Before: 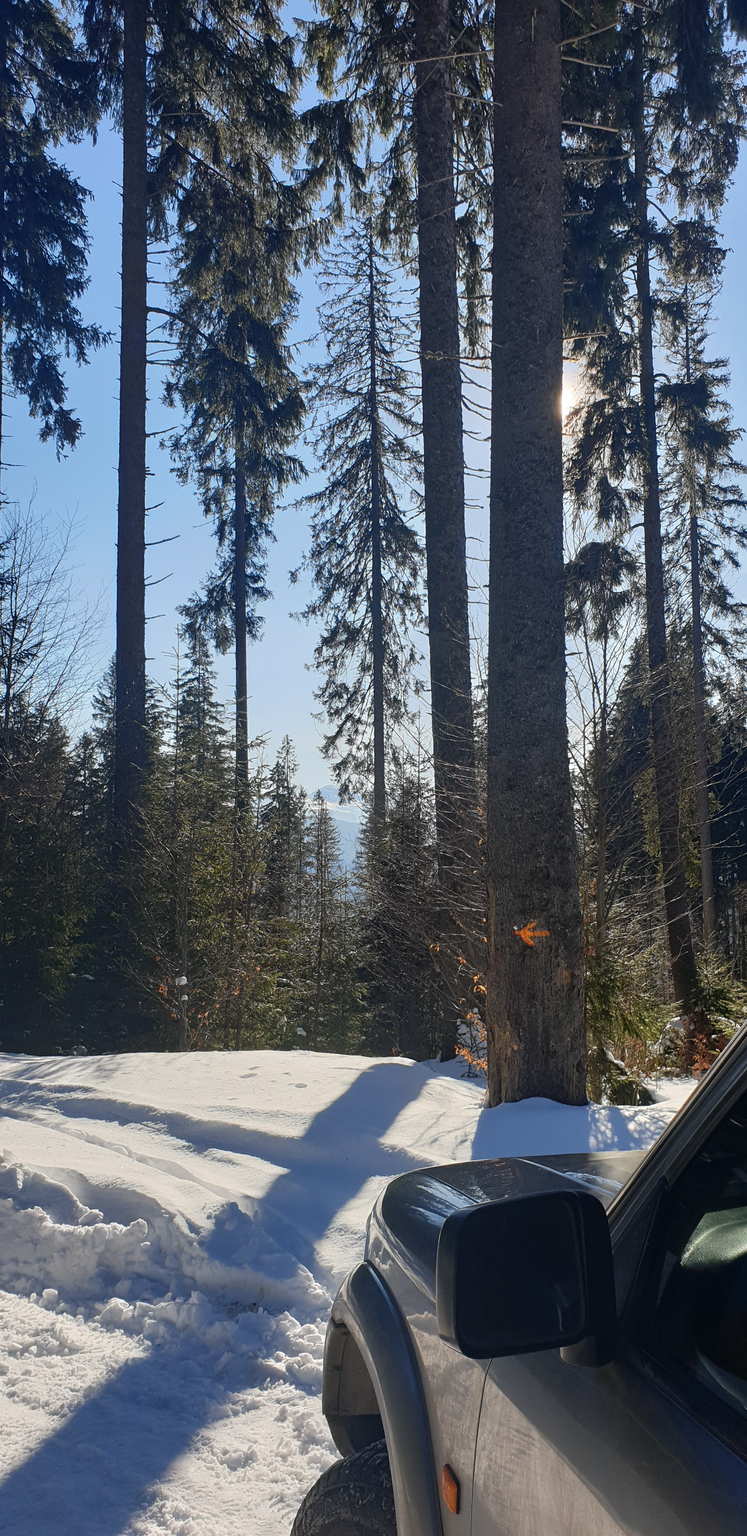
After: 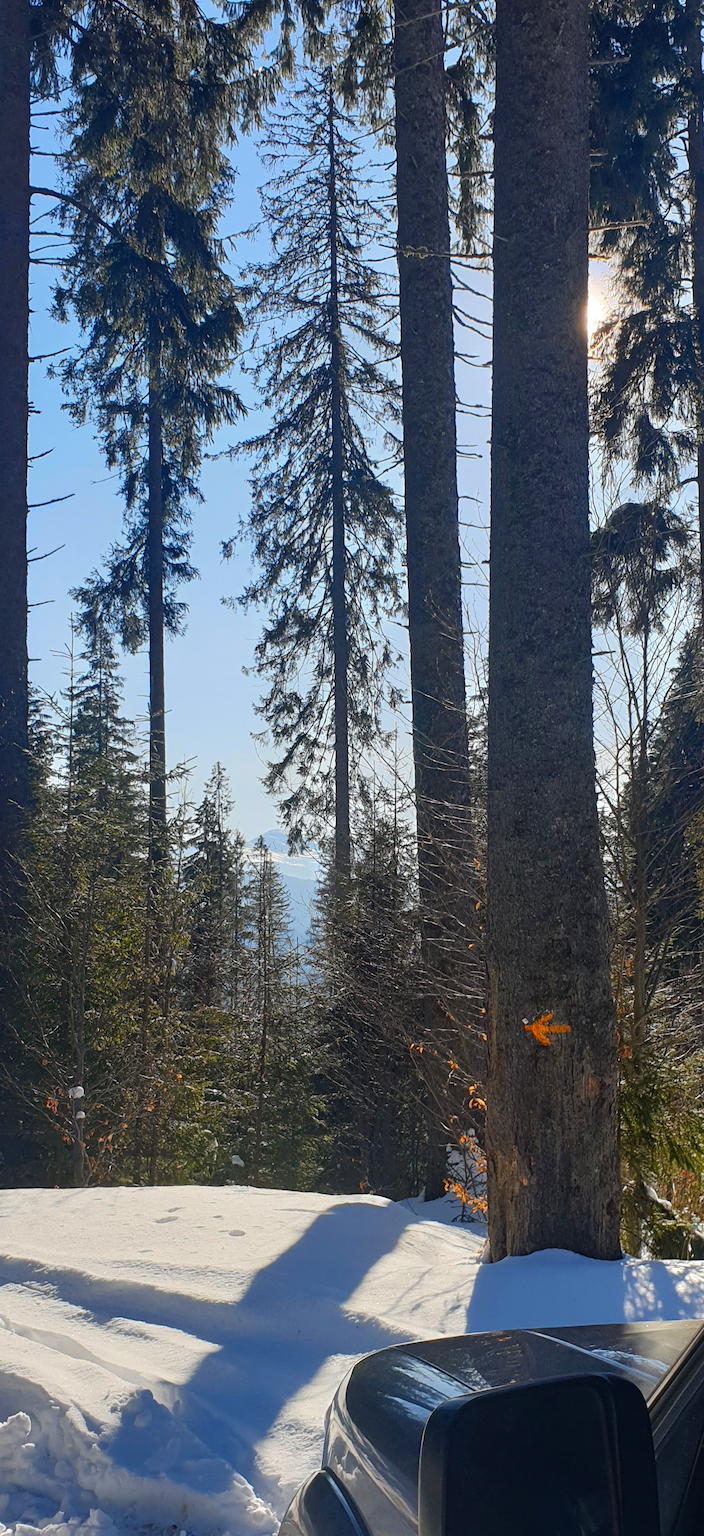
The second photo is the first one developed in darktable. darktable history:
crop and rotate: left 16.776%, top 10.94%, right 12.987%, bottom 14.628%
color balance rgb: perceptual saturation grading › global saturation 30.807%
